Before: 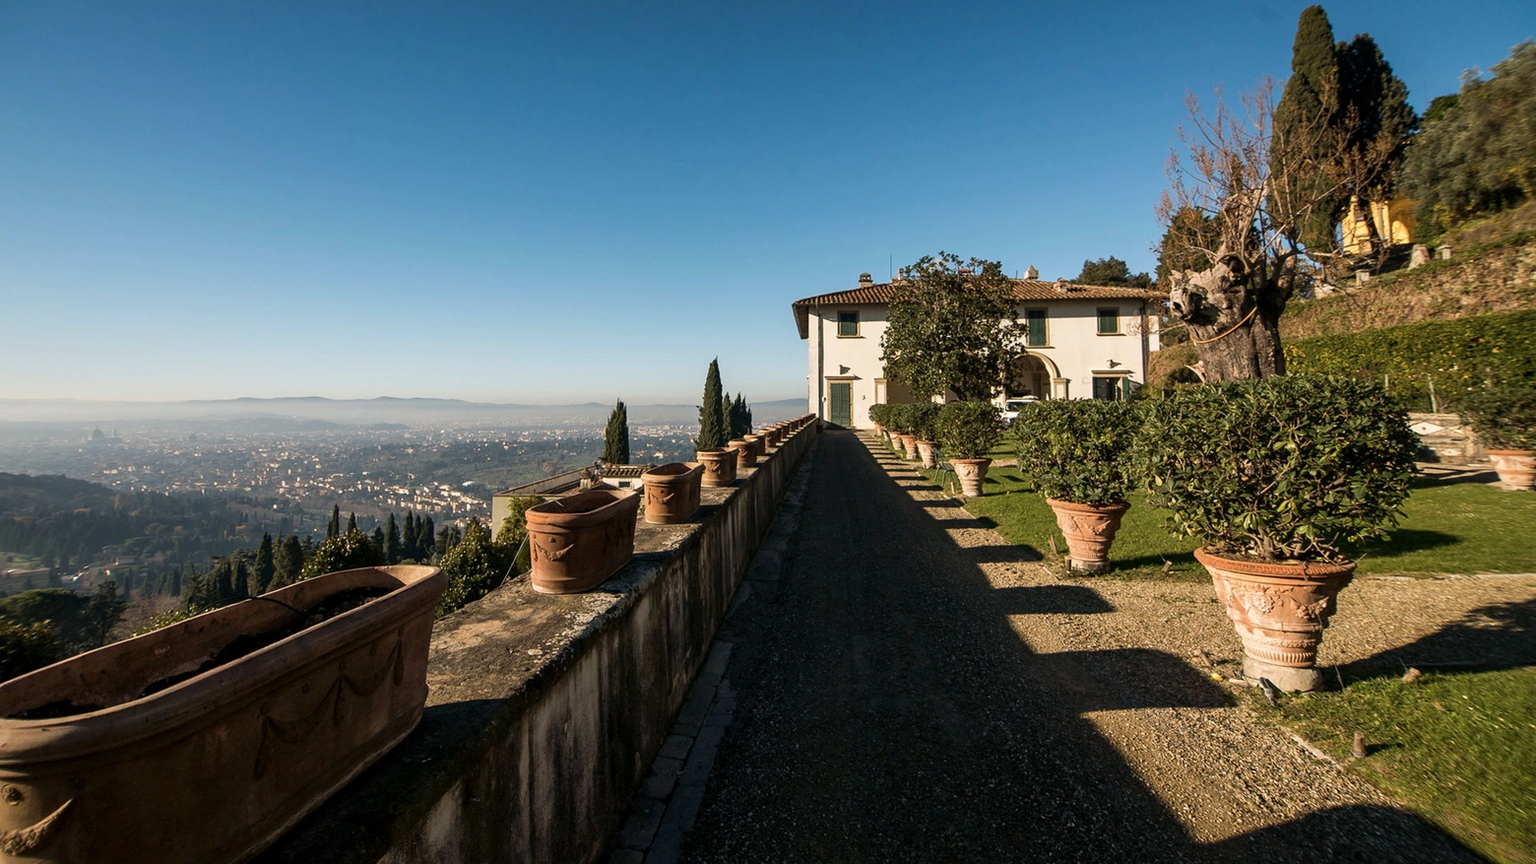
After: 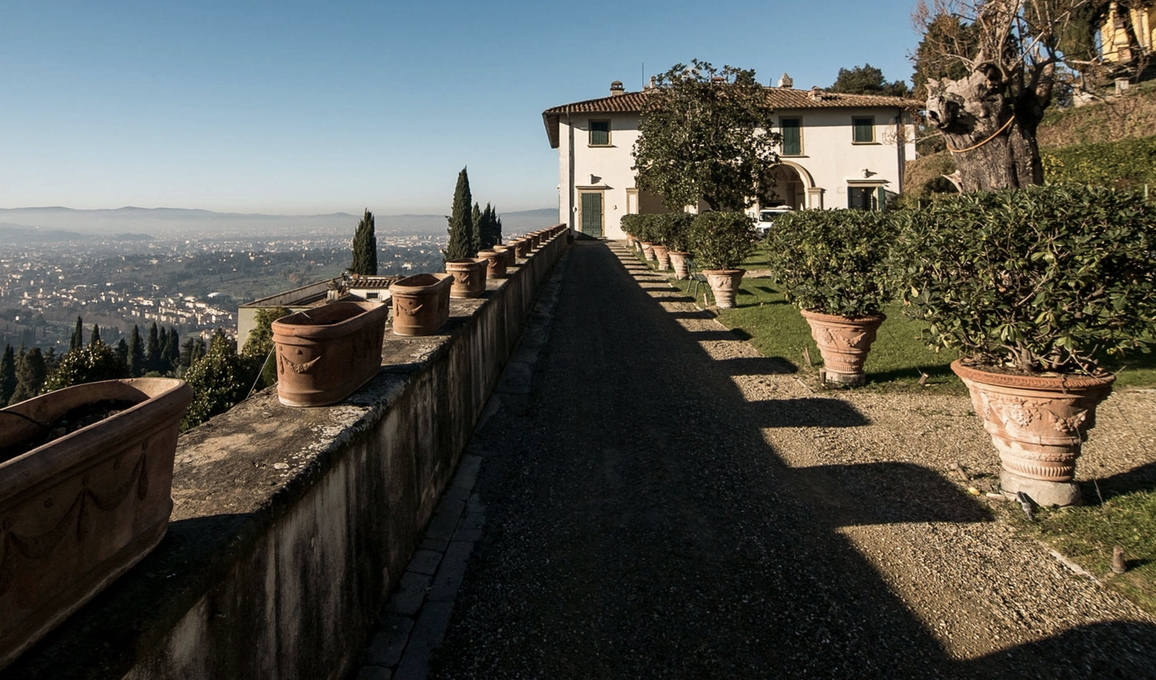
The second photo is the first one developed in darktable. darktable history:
contrast brightness saturation: contrast 0.057, brightness -0.009, saturation -0.246
crop: left 16.824%, top 22.388%, right 9.037%
